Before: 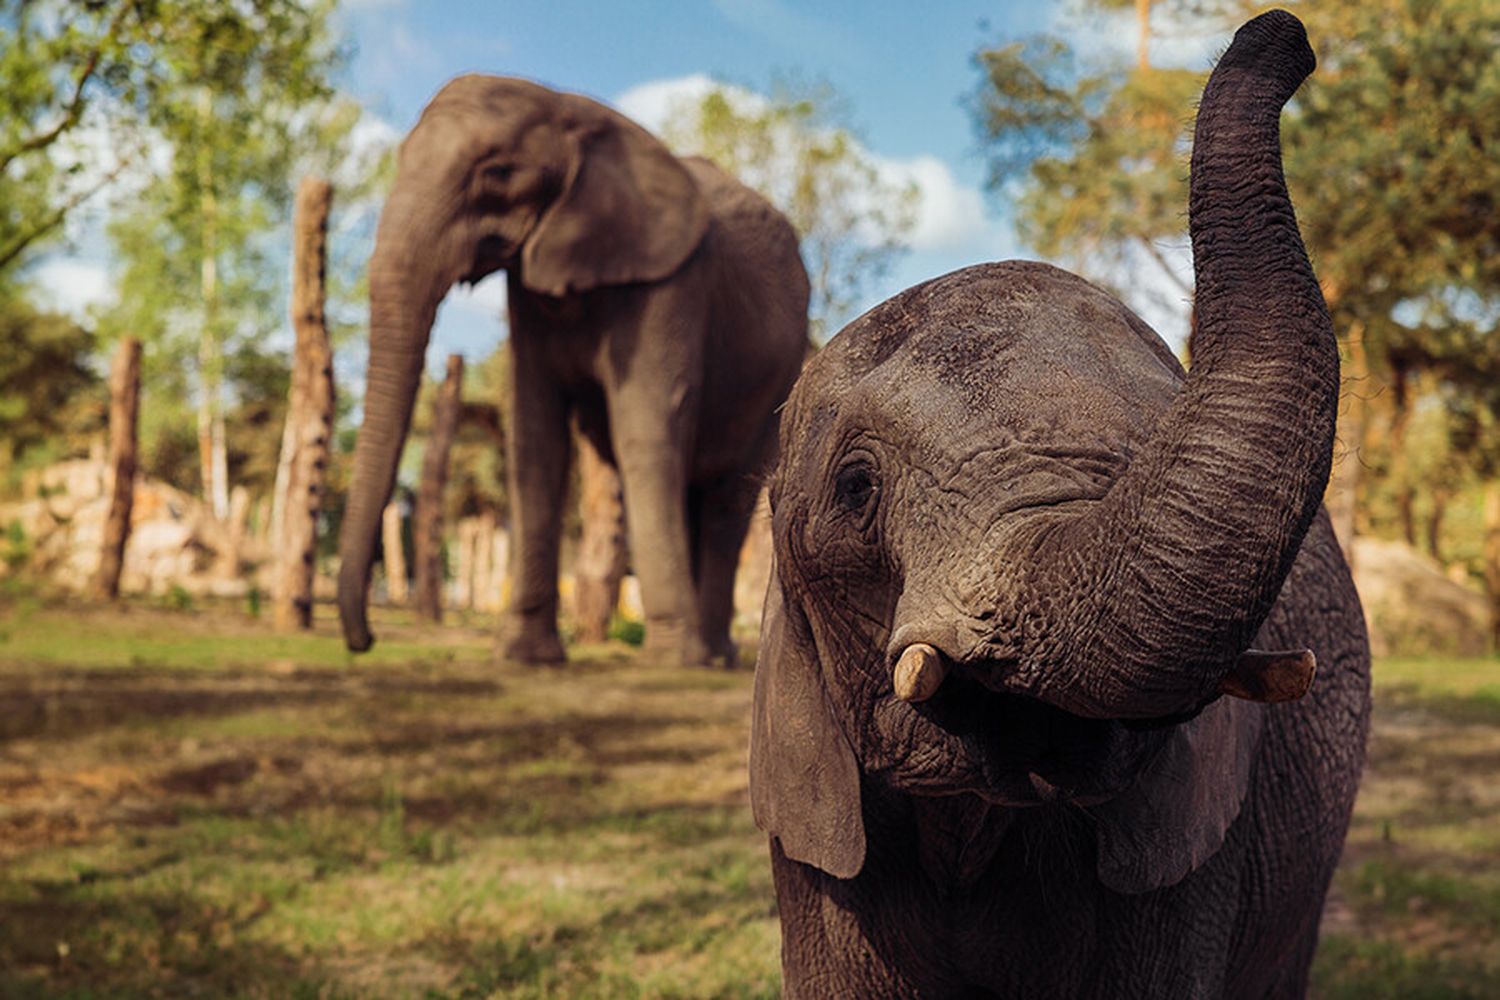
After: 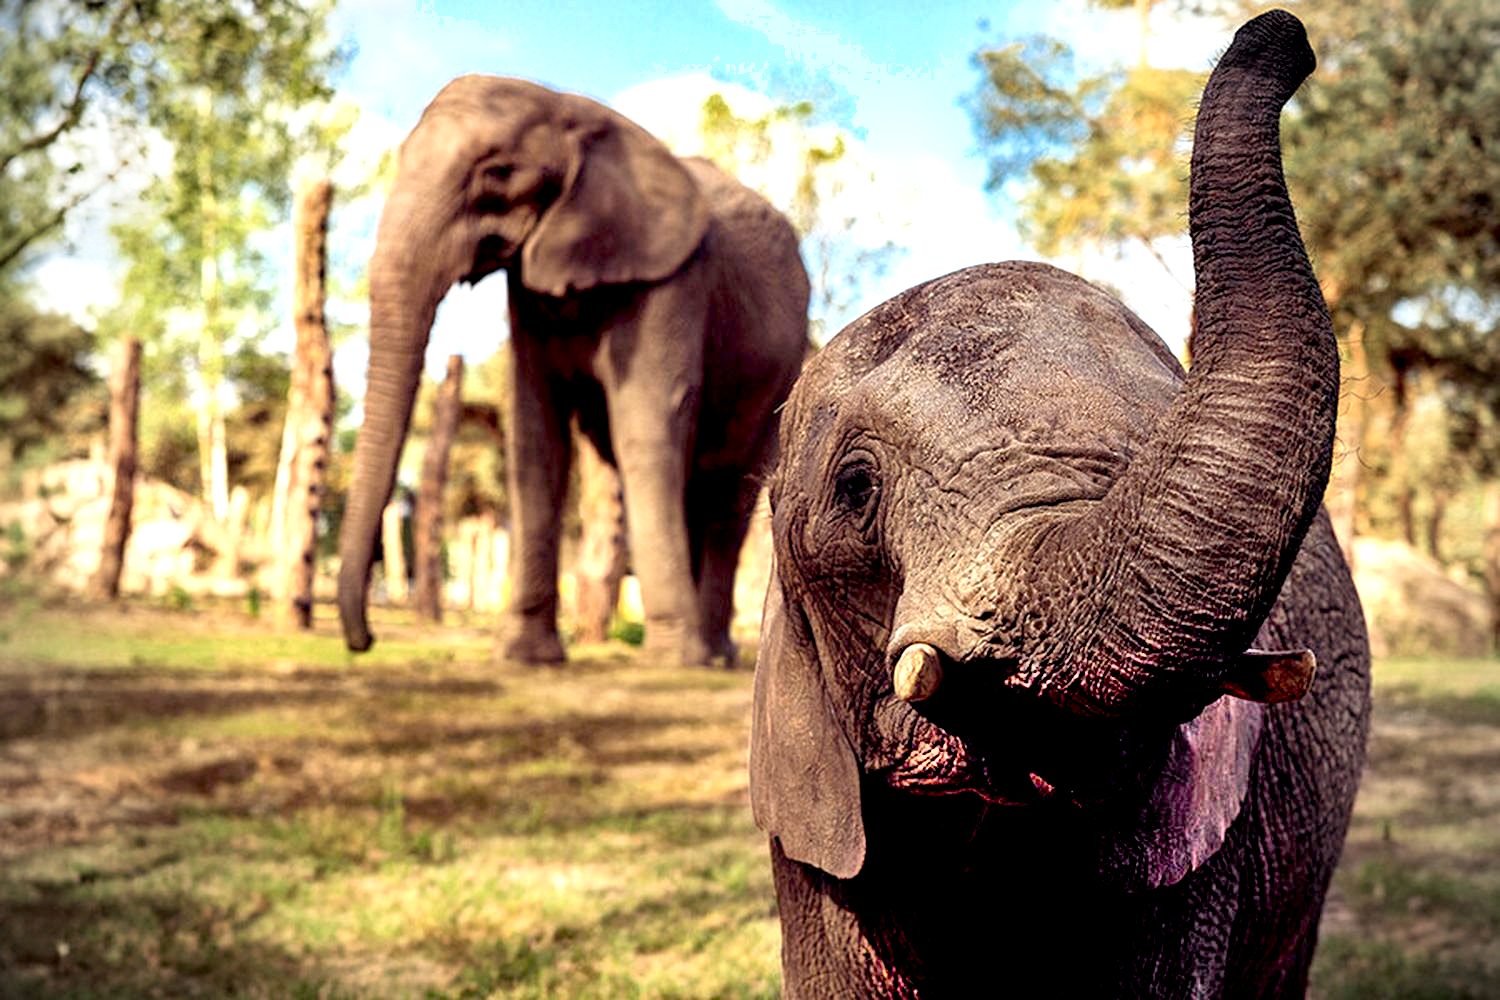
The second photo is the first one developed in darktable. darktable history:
exposure: black level correction 0.01, exposure 1 EV, compensate highlight preservation false
shadows and highlights: radius 44.78, white point adjustment 6.64, compress 79.65%, highlights color adjustment 78.42%, soften with gaussian
vignetting: fall-off start 71.74%
